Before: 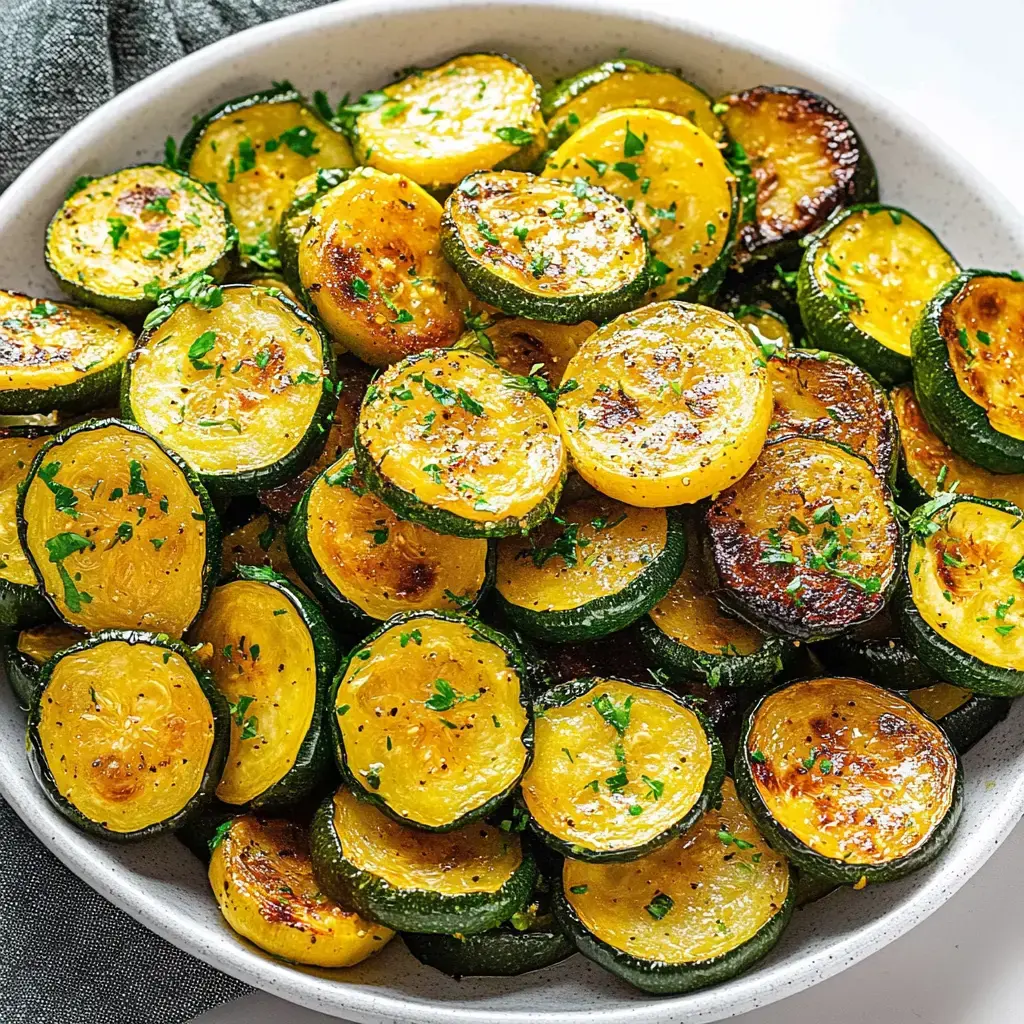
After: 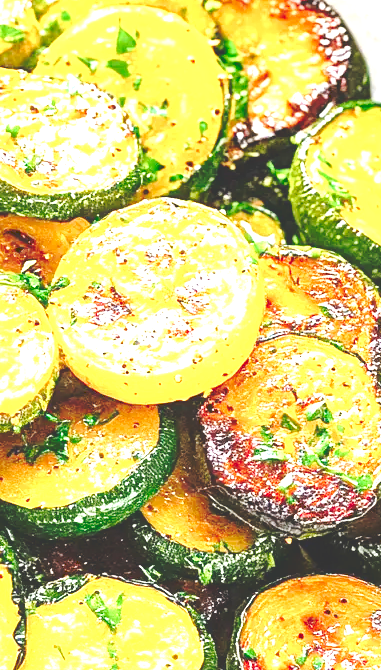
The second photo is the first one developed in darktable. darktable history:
contrast brightness saturation: contrast 0.03, brightness -0.034
exposure: black level correction 0, exposure 1.745 EV, compensate highlight preservation false
crop and rotate: left 49.627%, top 10.092%, right 13.103%, bottom 24.42%
tone curve: curves: ch0 [(0, 0) (0.003, 0.139) (0.011, 0.14) (0.025, 0.138) (0.044, 0.14) (0.069, 0.149) (0.1, 0.161) (0.136, 0.179) (0.177, 0.203) (0.224, 0.245) (0.277, 0.302) (0.335, 0.382) (0.399, 0.461) (0.468, 0.546) (0.543, 0.614) (0.623, 0.687) (0.709, 0.758) (0.801, 0.84) (0.898, 0.912) (1, 1)], preserve colors none
levels: levels [0, 0.445, 1]
